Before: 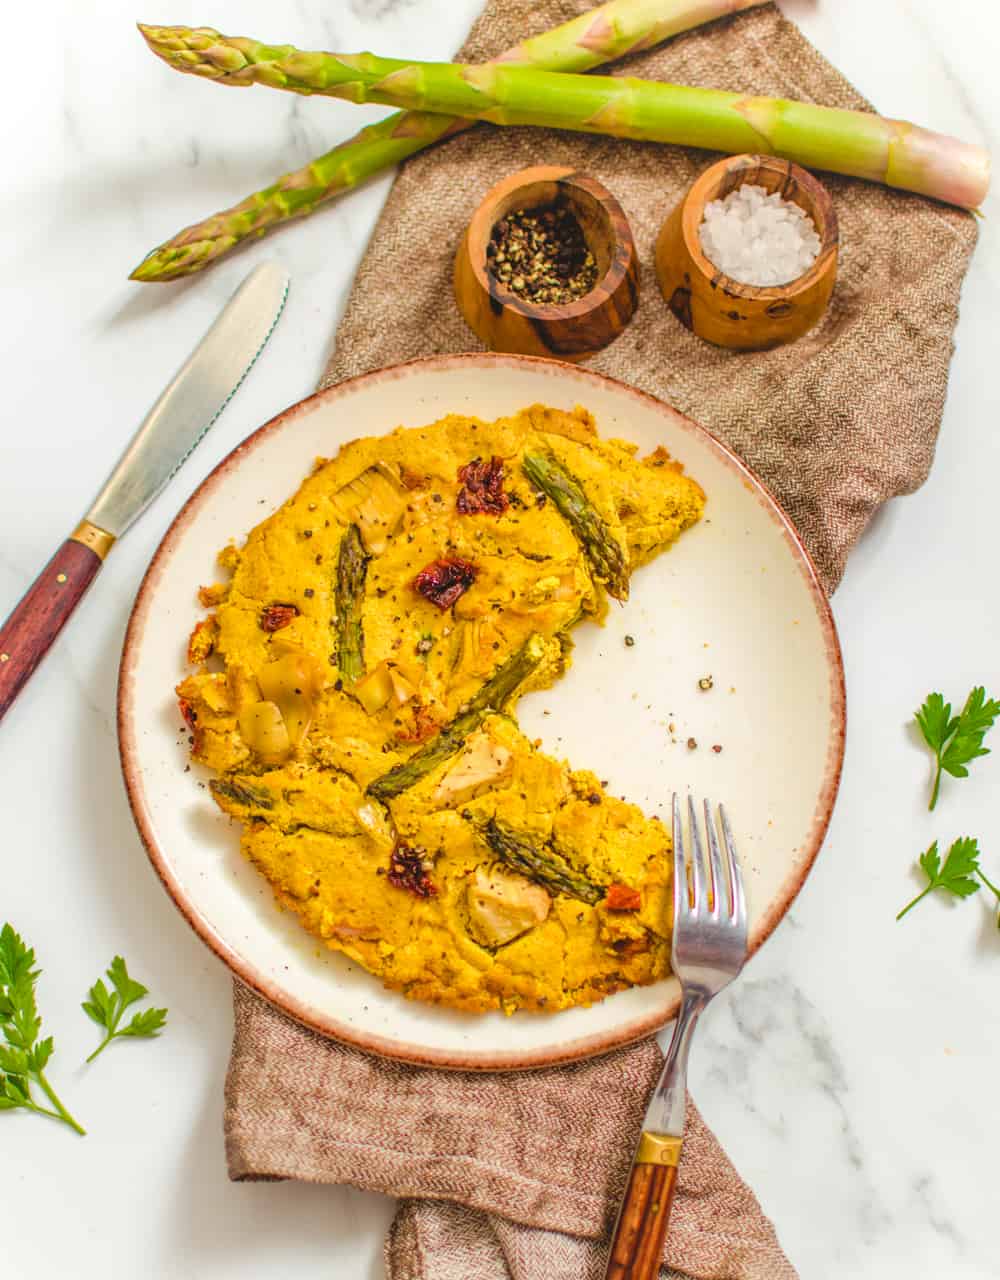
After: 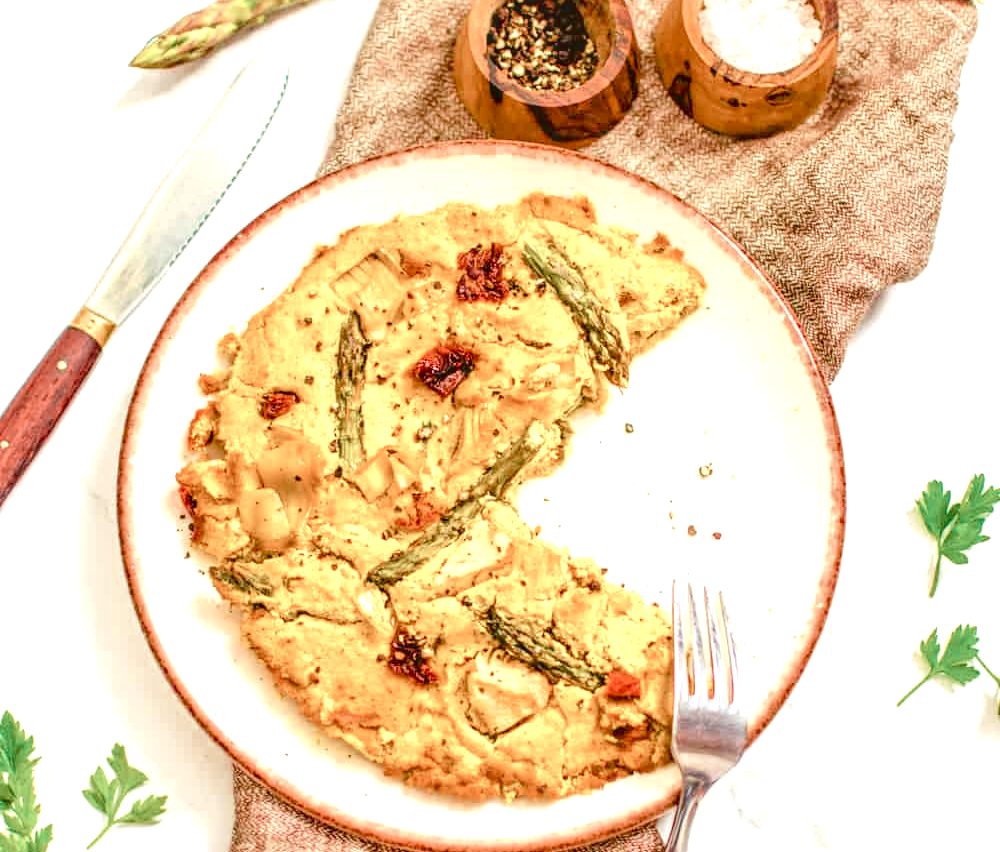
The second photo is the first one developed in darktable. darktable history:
crop: top 16.702%, bottom 16.699%
exposure: exposure 0.607 EV, compensate highlight preservation false
tone curve: curves: ch0 [(0, 0.01) (0.058, 0.039) (0.159, 0.117) (0.282, 0.327) (0.45, 0.534) (0.676, 0.751) (0.89, 0.919) (1, 1)]; ch1 [(0, 0) (0.094, 0.081) (0.285, 0.299) (0.385, 0.403) (0.447, 0.455) (0.495, 0.496) (0.544, 0.552) (0.589, 0.612) (0.722, 0.728) (1, 1)]; ch2 [(0, 0) (0.257, 0.217) (0.43, 0.421) (0.498, 0.507) (0.531, 0.544) (0.56, 0.579) (0.625, 0.642) (1, 1)], color space Lab, independent channels, preserve colors none
color zones: curves: ch0 [(0, 0.5) (0.125, 0.4) (0.25, 0.5) (0.375, 0.4) (0.5, 0.4) (0.625, 0.6) (0.75, 0.6) (0.875, 0.5)]; ch1 [(0, 0.4) (0.125, 0.5) (0.25, 0.4) (0.375, 0.4) (0.5, 0.4) (0.625, 0.4) (0.75, 0.5) (0.875, 0.4)]; ch2 [(0, 0.6) (0.125, 0.5) (0.25, 0.5) (0.375, 0.6) (0.5, 0.6) (0.625, 0.5) (0.75, 0.5) (0.875, 0.5)]
color balance rgb: perceptual saturation grading › global saturation 20%, perceptual saturation grading › highlights -50.25%, perceptual saturation grading › shadows 30.124%
local contrast: on, module defaults
tone equalizer: -8 EV -0.435 EV, -7 EV -0.384 EV, -6 EV -0.331 EV, -5 EV -0.254 EV, -3 EV 0.206 EV, -2 EV 0.337 EV, -1 EV 0.373 EV, +0 EV 0.4 EV, edges refinement/feathering 500, mask exposure compensation -1.57 EV, preserve details no
